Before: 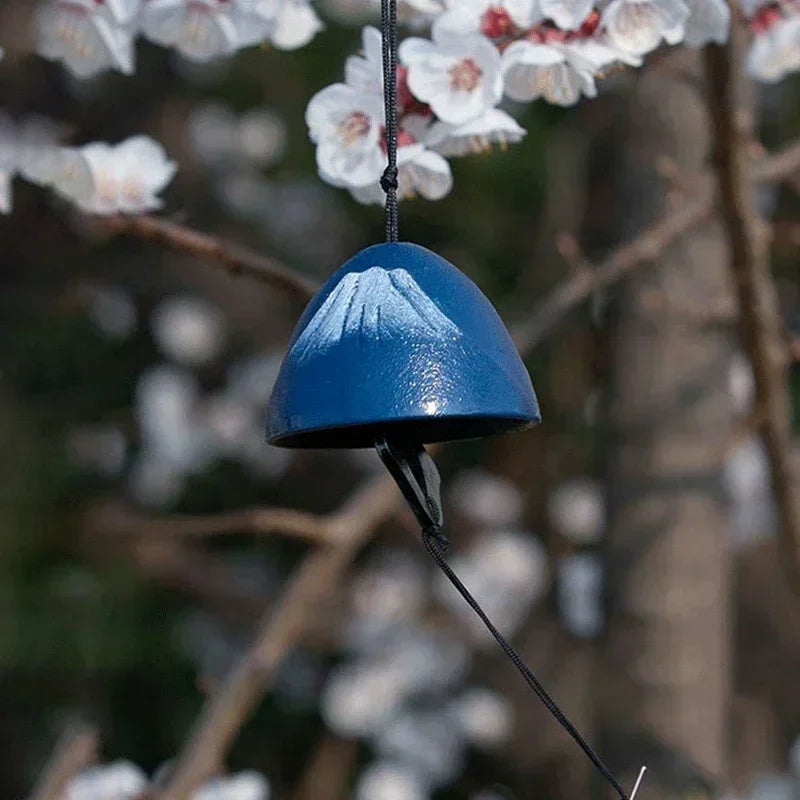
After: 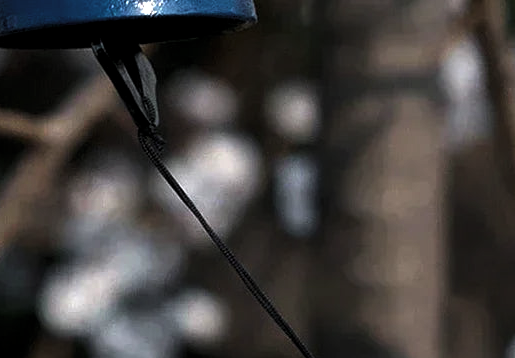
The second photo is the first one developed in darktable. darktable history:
contrast equalizer: y [[0.5, 0.488, 0.462, 0.461, 0.491, 0.5], [0.5 ×6], [0.5 ×6], [0 ×6], [0 ×6]]
crop and rotate: left 35.509%, top 50.238%, bottom 4.934%
levels: levels [0.044, 0.475, 0.791]
